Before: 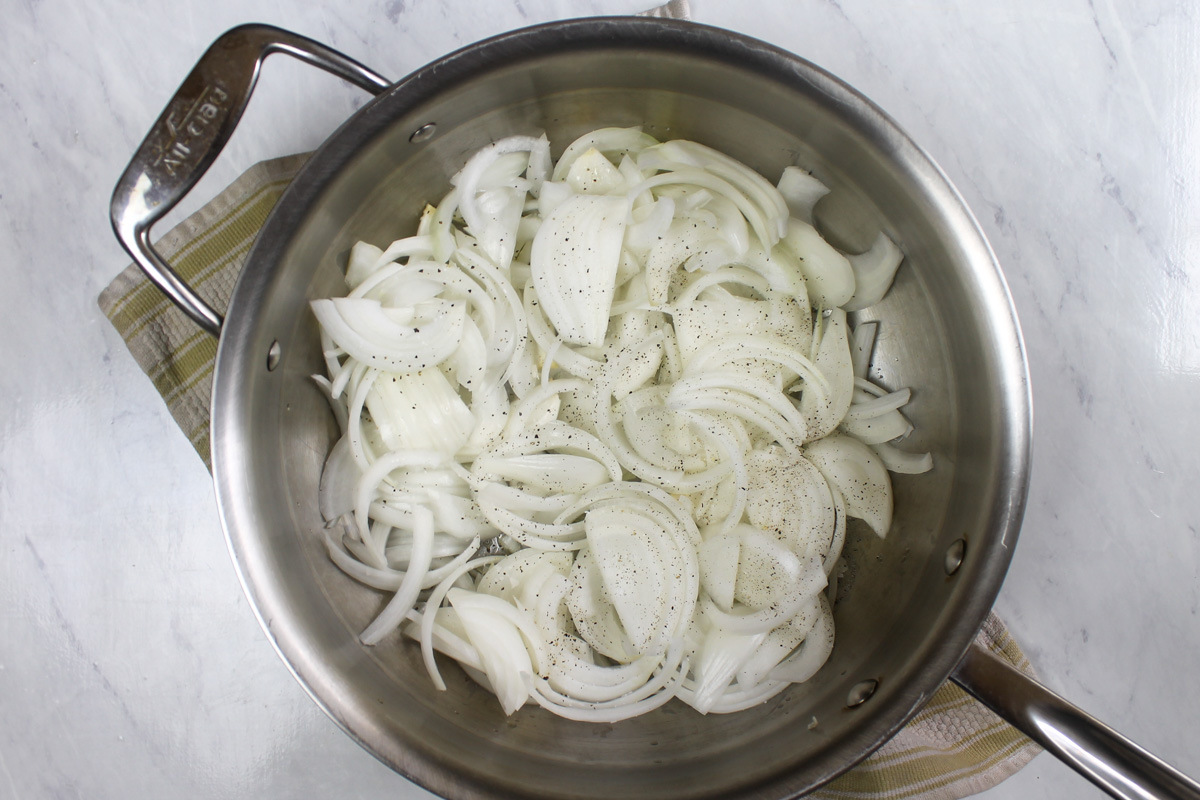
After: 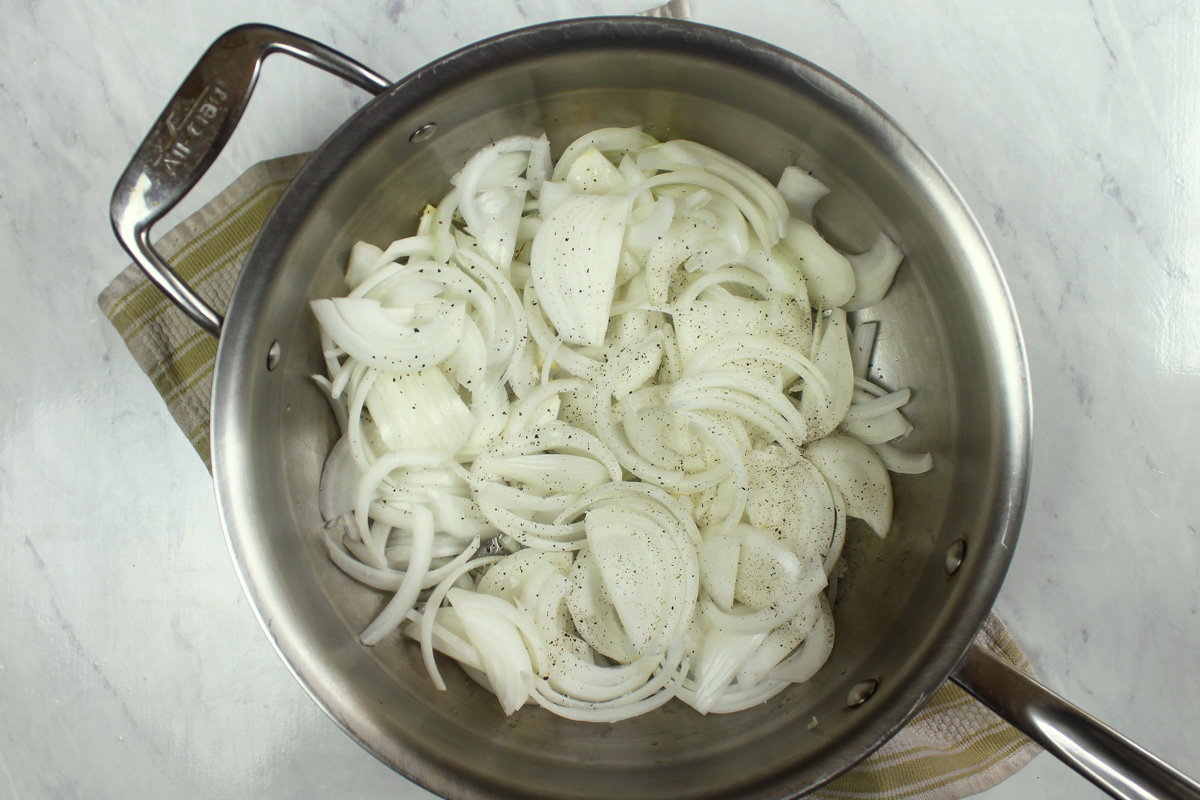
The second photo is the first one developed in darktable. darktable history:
color correction: highlights a* -4.28, highlights b* 6.53
